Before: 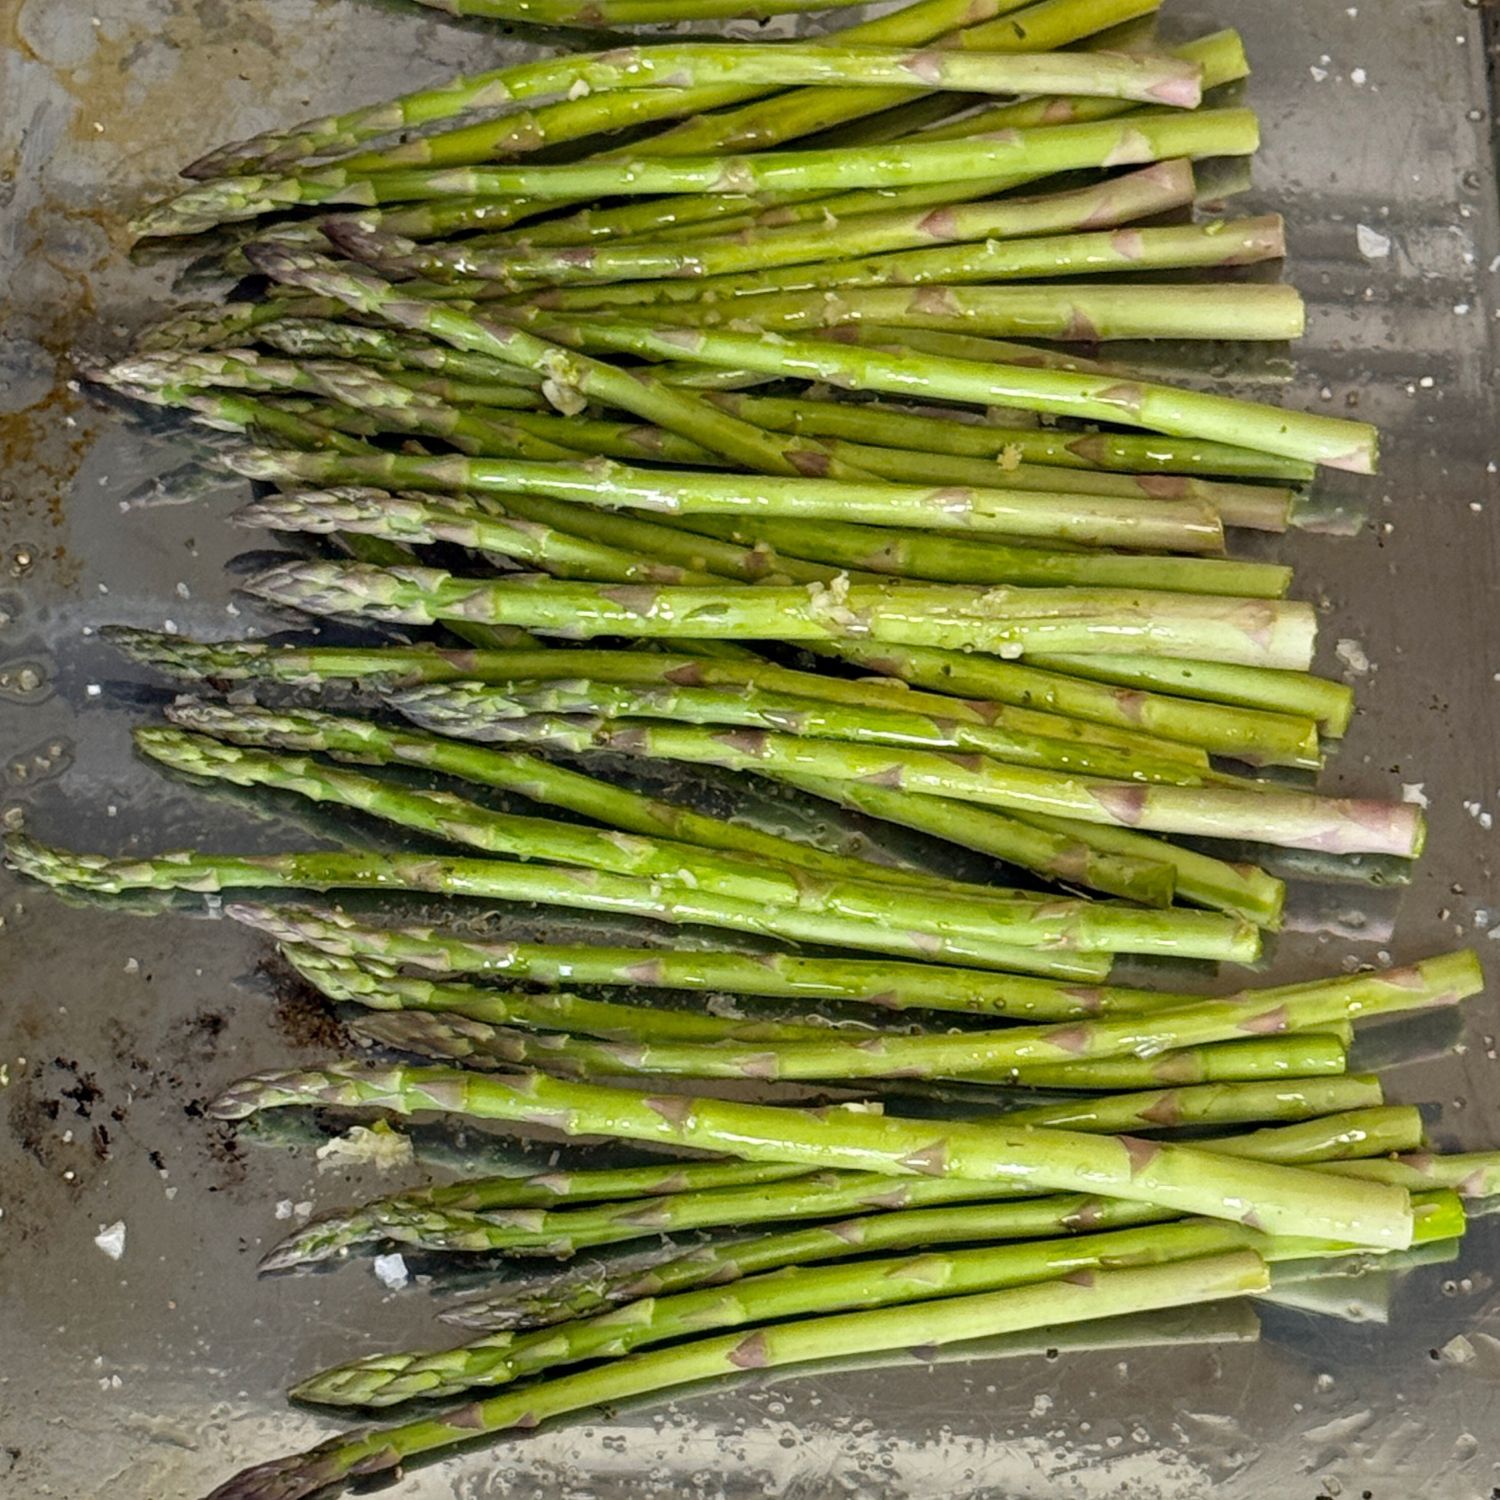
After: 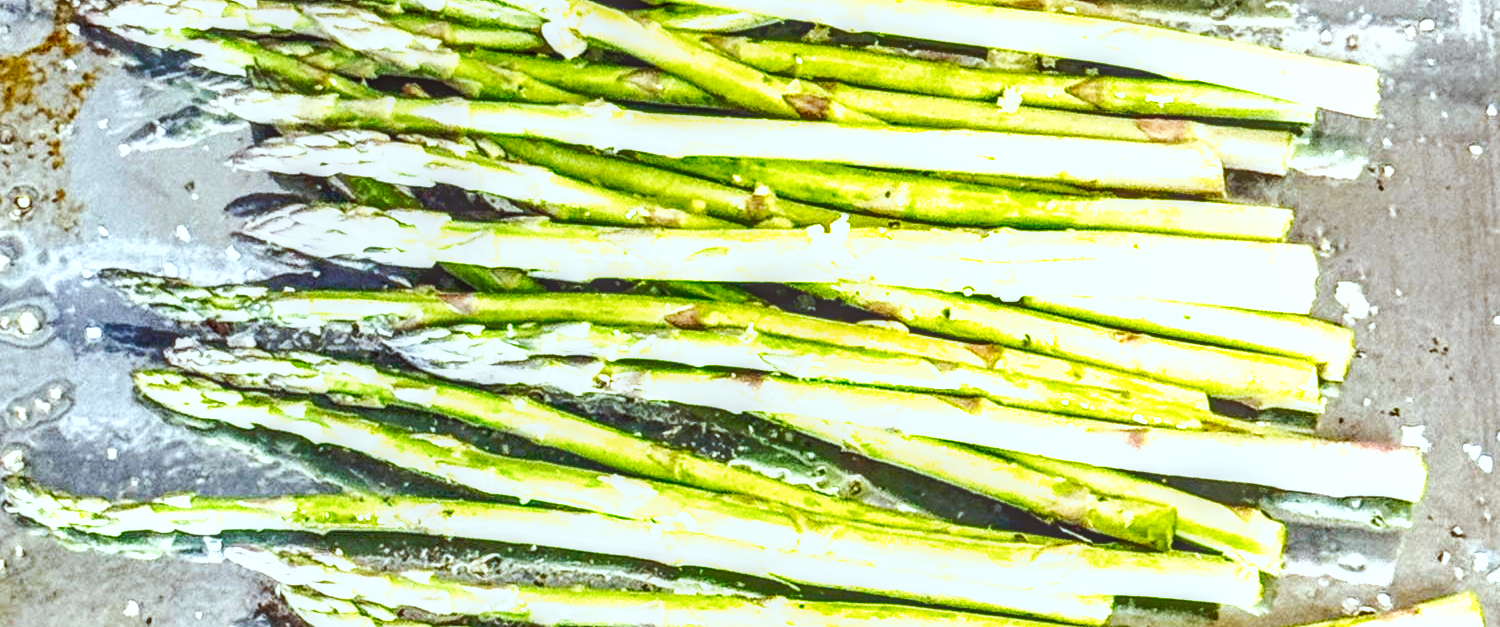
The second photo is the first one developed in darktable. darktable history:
crop and rotate: top 23.84%, bottom 34.294%
color correction: highlights a* -4.98, highlights b* -3.76, shadows a* 3.83, shadows b* 4.08
shadows and highlights: soften with gaussian
tone curve: curves: ch0 [(0, 0) (0.003, 0.01) (0.011, 0.017) (0.025, 0.035) (0.044, 0.068) (0.069, 0.109) (0.1, 0.144) (0.136, 0.185) (0.177, 0.231) (0.224, 0.279) (0.277, 0.346) (0.335, 0.42) (0.399, 0.5) (0.468, 0.603) (0.543, 0.712) (0.623, 0.808) (0.709, 0.883) (0.801, 0.957) (0.898, 0.993) (1, 1)], preserve colors none
local contrast: highlights 0%, shadows 0%, detail 133%
exposure: black level correction 0.001, exposure 1.822 EV, compensate exposure bias true, compensate highlight preservation false
color calibration: x 0.37, y 0.382, temperature 4313.32 K
